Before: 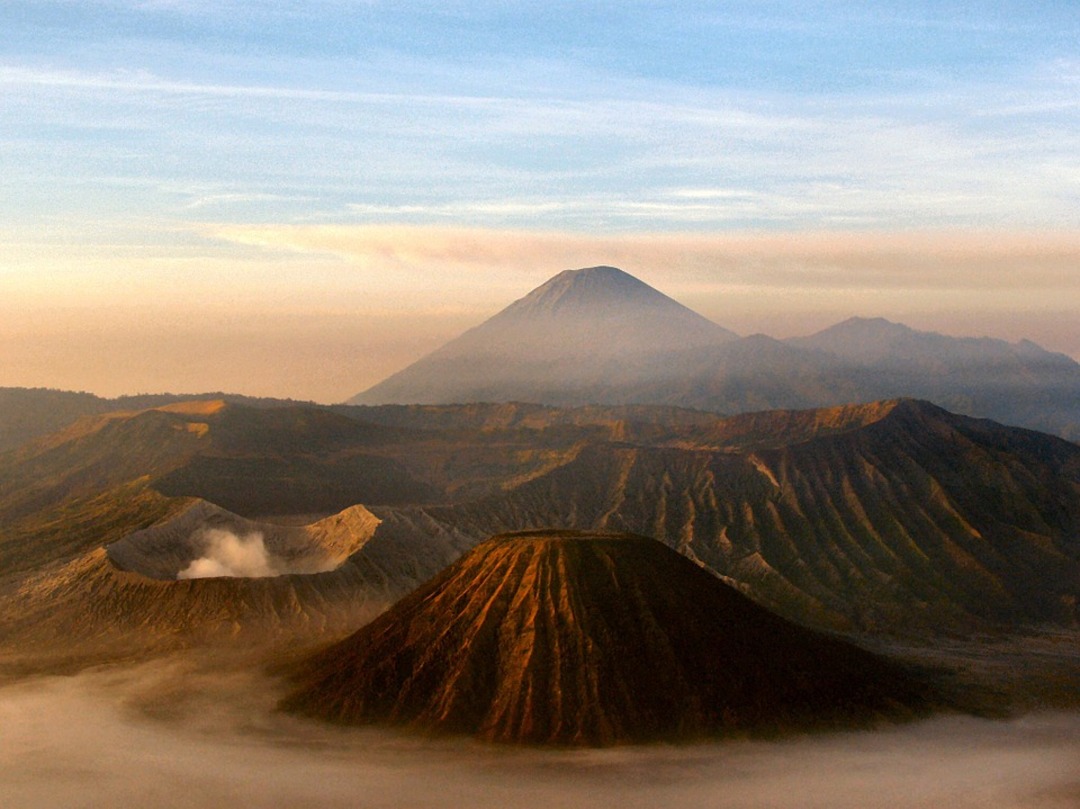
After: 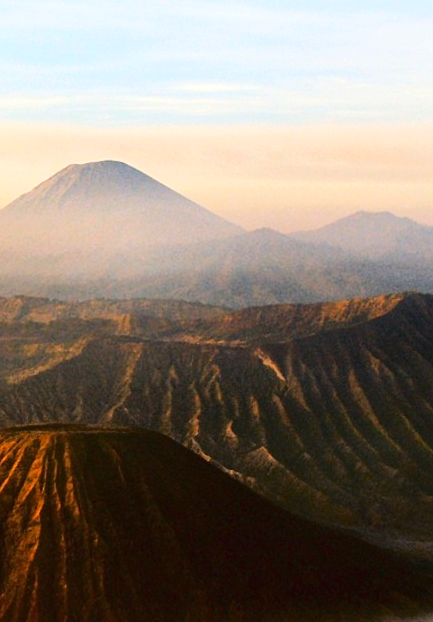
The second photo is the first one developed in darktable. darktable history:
crop: left 45.801%, top 13.226%, right 14.025%, bottom 9.83%
tone curve: curves: ch0 [(0, 0.026) (0.184, 0.172) (0.391, 0.468) (0.446, 0.56) (0.605, 0.758) (0.831, 0.931) (0.992, 1)]; ch1 [(0, 0) (0.437, 0.447) (0.501, 0.502) (0.538, 0.539) (0.574, 0.589) (0.617, 0.64) (0.699, 0.749) (0.859, 0.919) (1, 1)]; ch2 [(0, 0) (0.33, 0.301) (0.421, 0.443) (0.447, 0.482) (0.499, 0.509) (0.538, 0.564) (0.585, 0.615) (0.664, 0.664) (1, 1)], color space Lab, linked channels, preserve colors none
base curve: curves: ch0 [(0, 0) (0.472, 0.508) (1, 1)], preserve colors none
